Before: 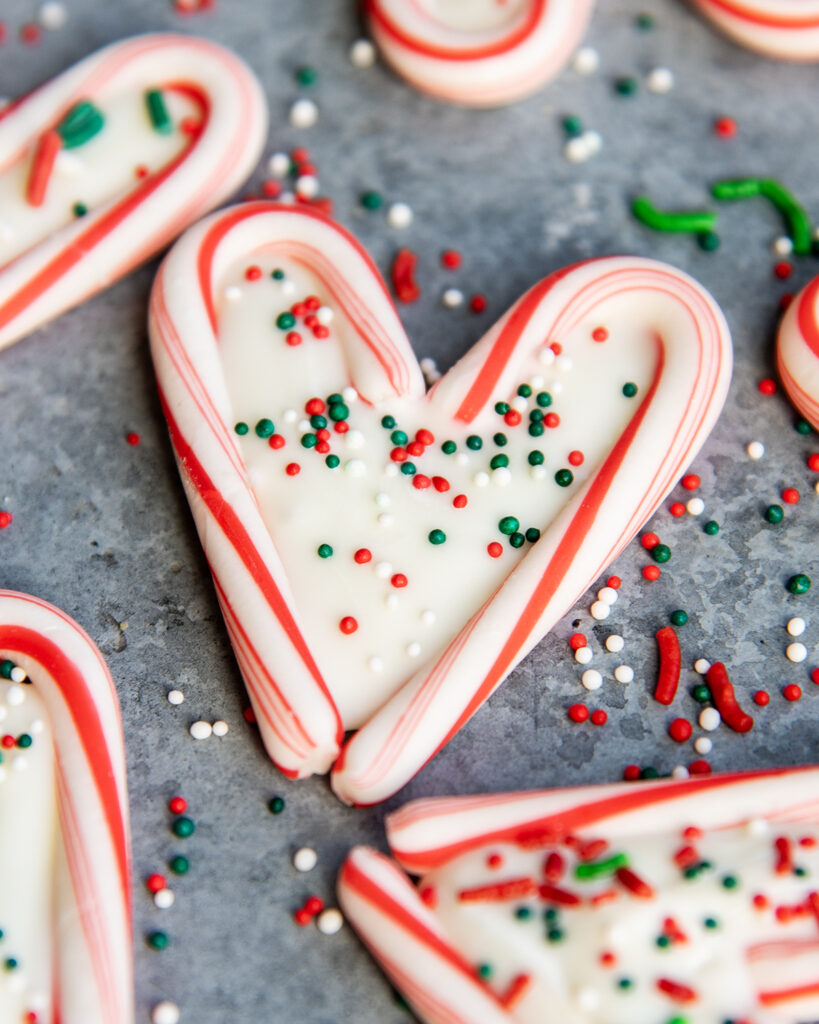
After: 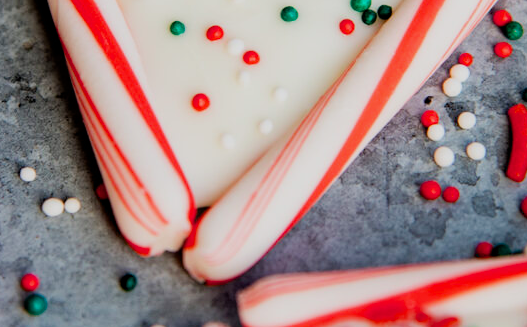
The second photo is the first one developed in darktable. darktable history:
haze removal: compatibility mode true, adaptive false
filmic rgb: white relative exposure 3.85 EV, hardness 4.3
crop: left 18.091%, top 51.13%, right 17.525%, bottom 16.85%
